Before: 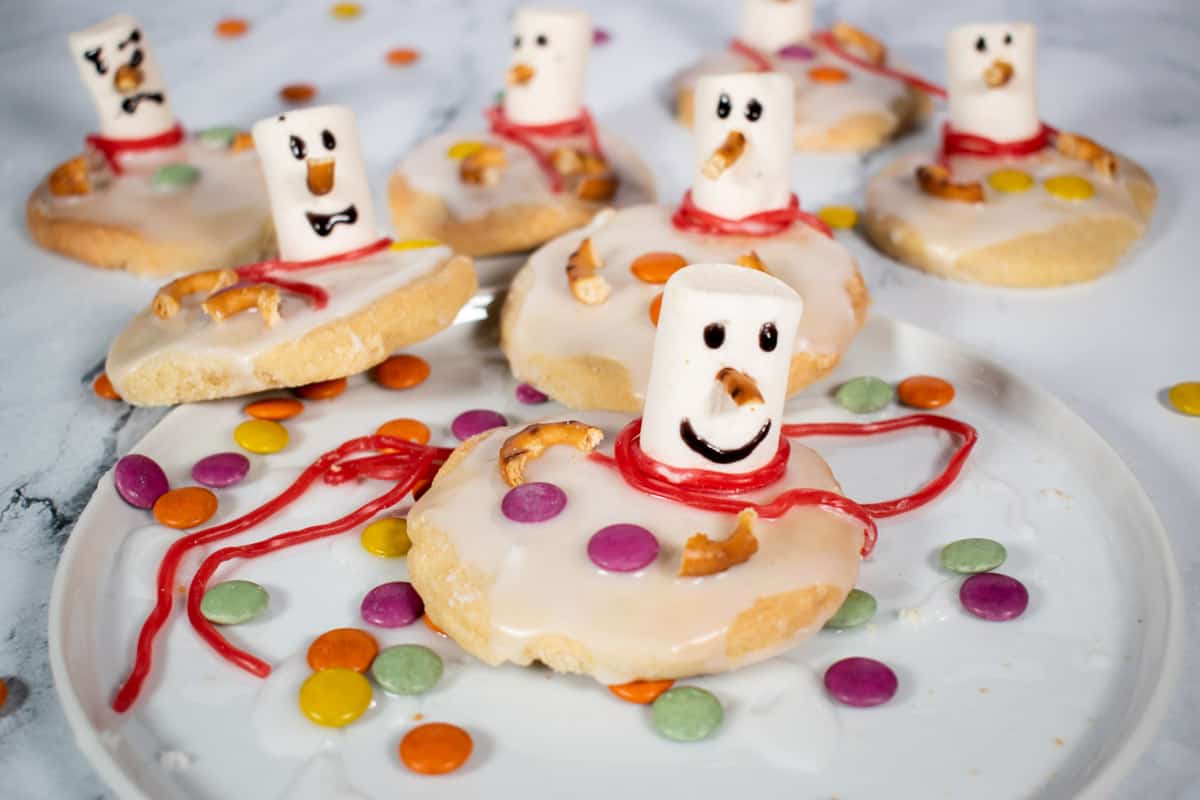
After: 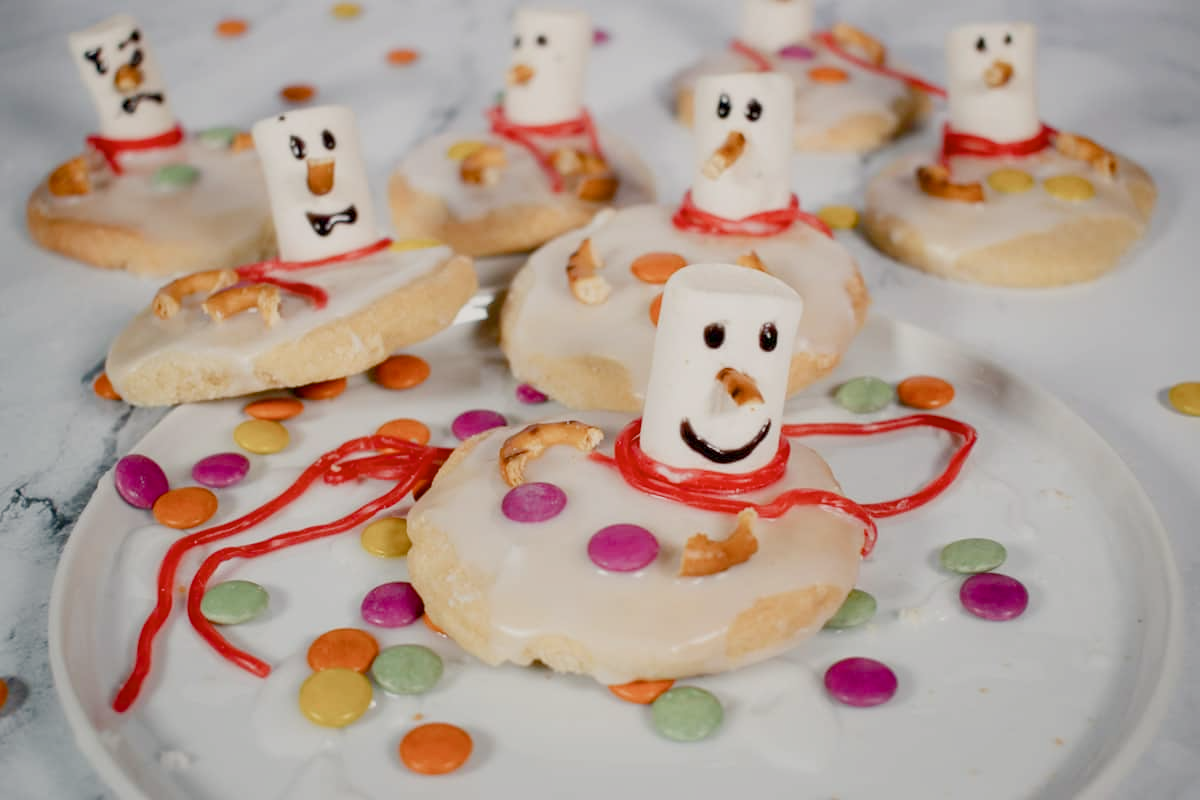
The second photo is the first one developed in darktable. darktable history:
color correction: highlights b* 3
contrast brightness saturation: saturation -0.1
color balance rgb: shadows lift › chroma 1%, shadows lift › hue 113°, highlights gain › chroma 0.2%, highlights gain › hue 333°, perceptual saturation grading › global saturation 20%, perceptual saturation grading › highlights -50%, perceptual saturation grading › shadows 25%, contrast -20%
